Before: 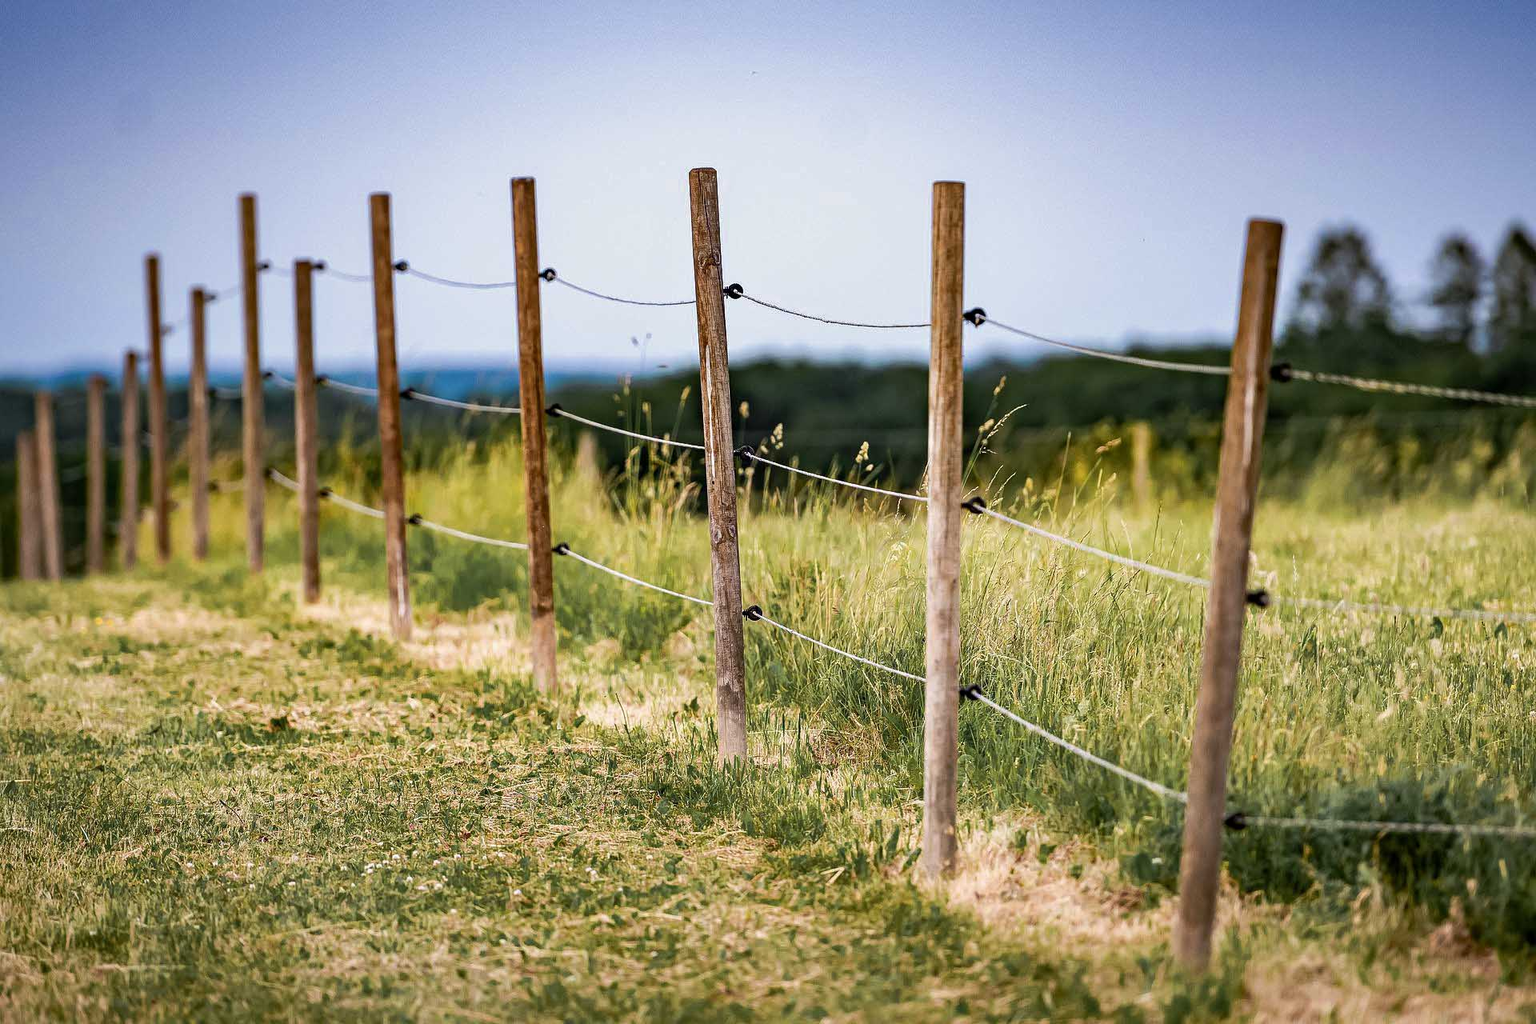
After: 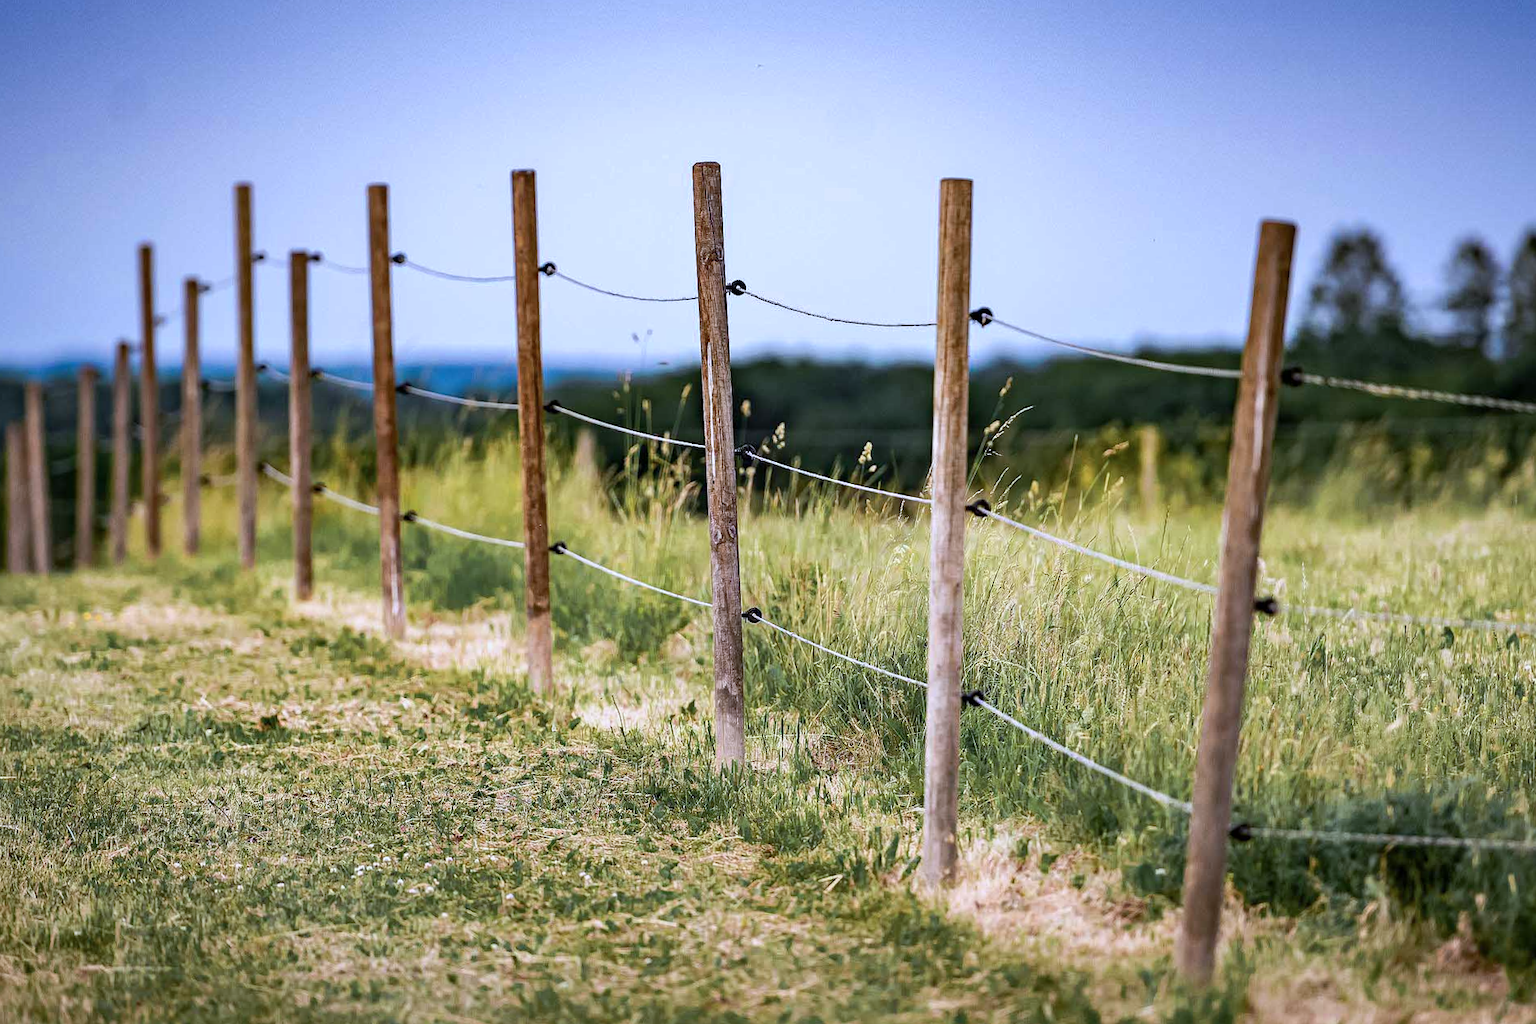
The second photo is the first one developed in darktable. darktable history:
crop and rotate: angle -0.633°
color calibration: illuminant as shot in camera, x 0.37, y 0.382, temperature 4317.7 K
